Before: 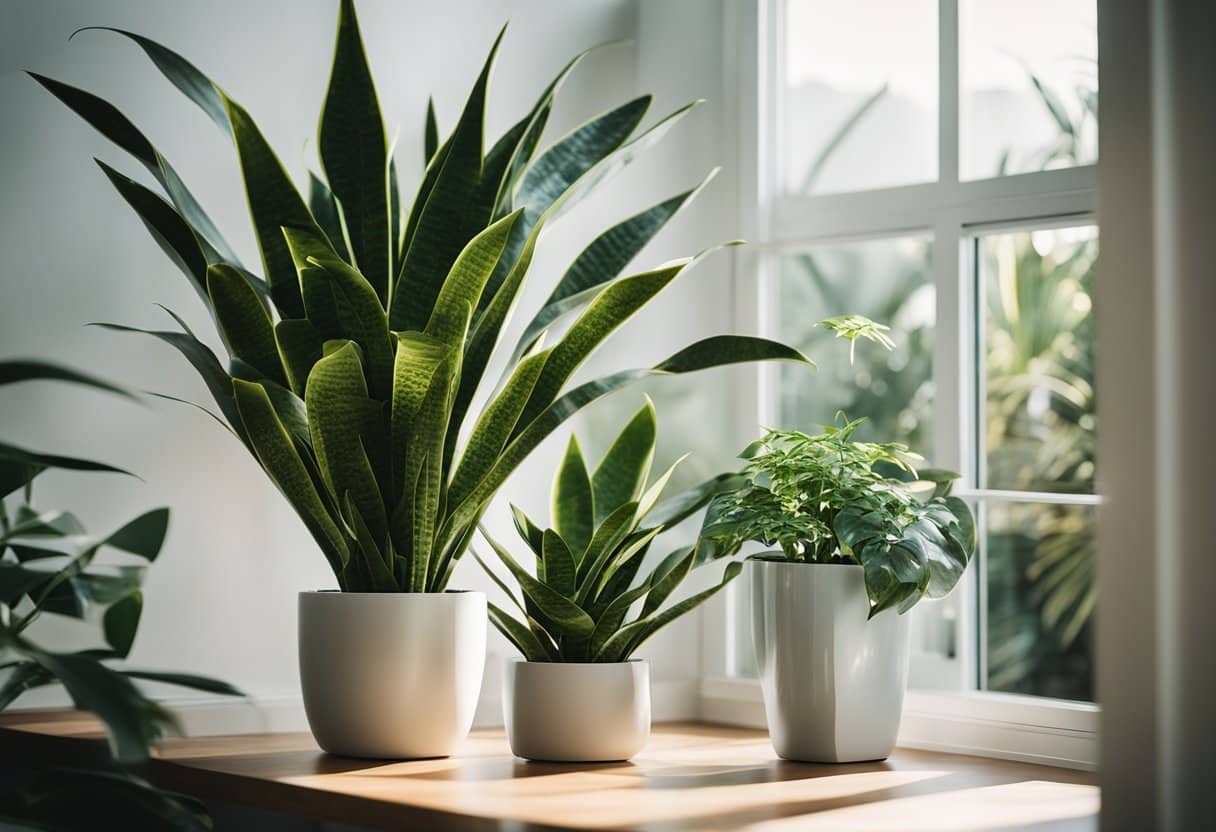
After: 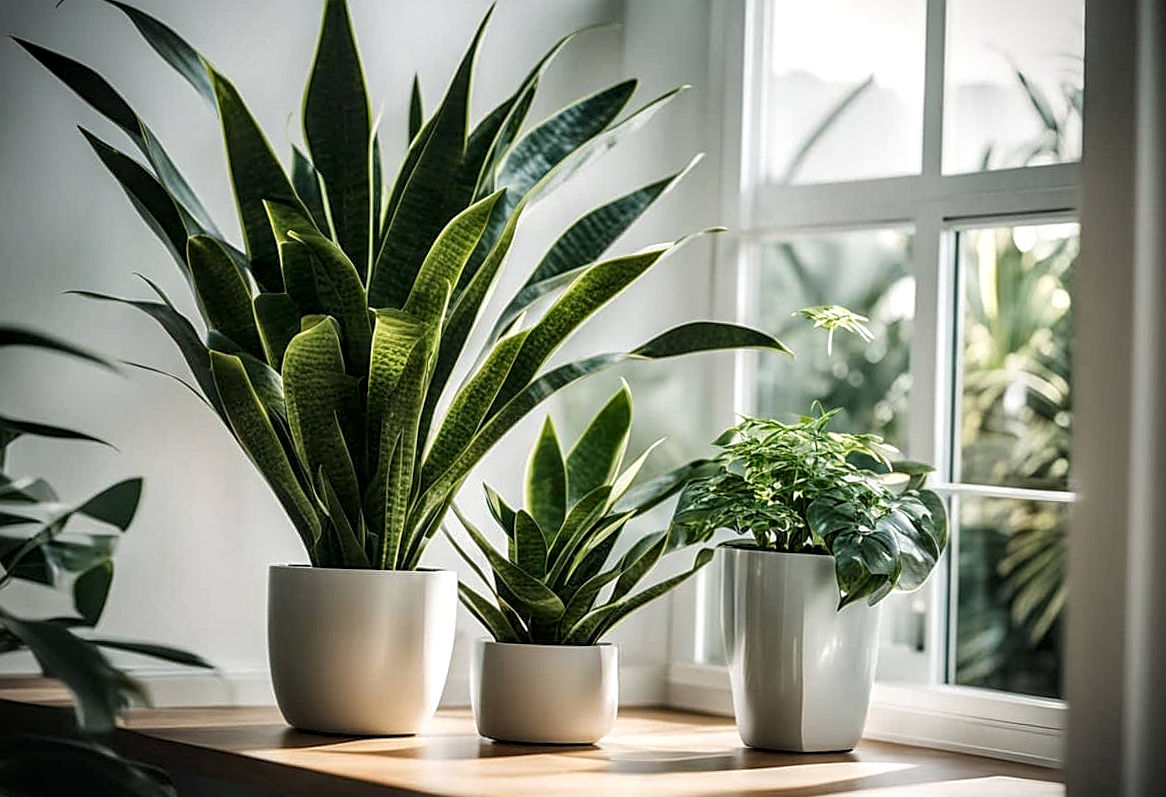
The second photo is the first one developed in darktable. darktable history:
crop and rotate: angle -1.69°
sharpen: on, module defaults
vignetting: fall-off radius 60.92%
local contrast: detail 150%
